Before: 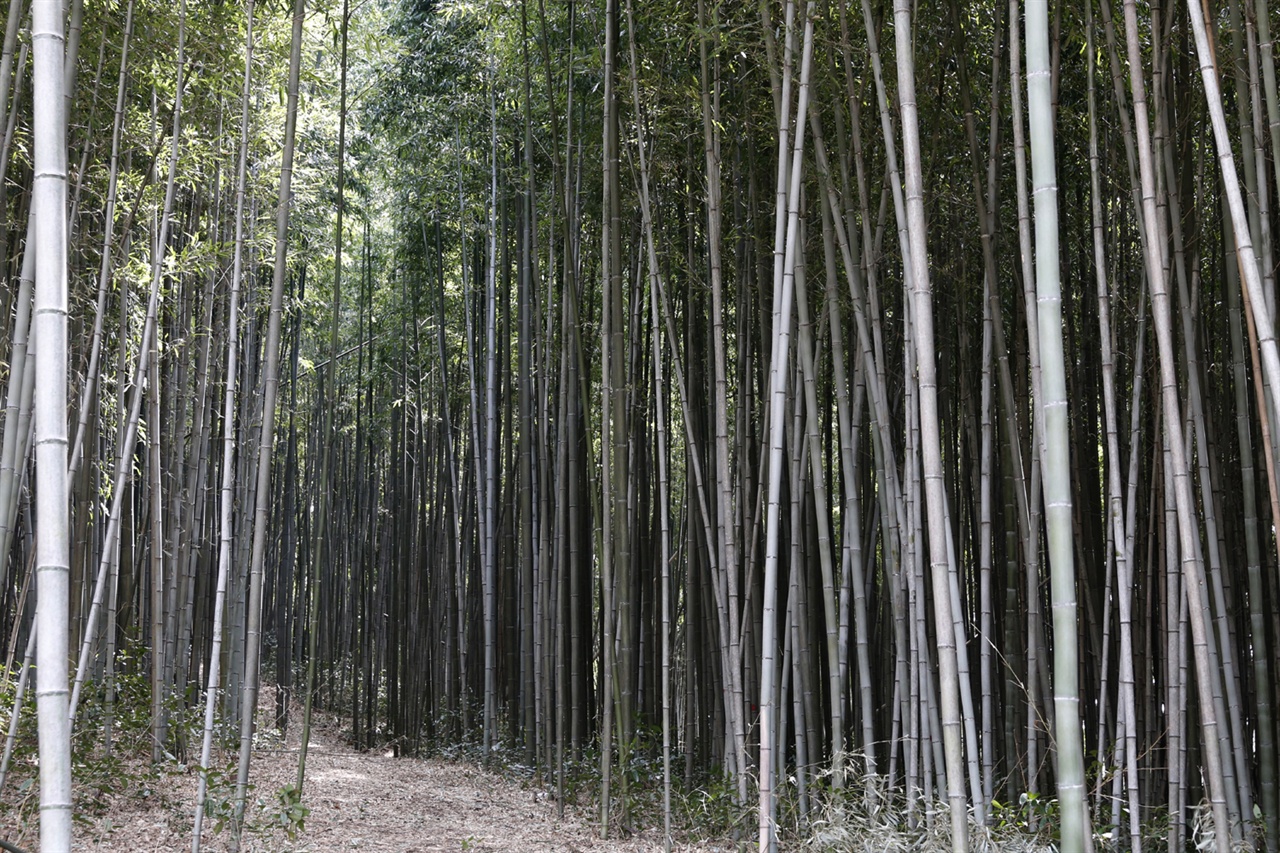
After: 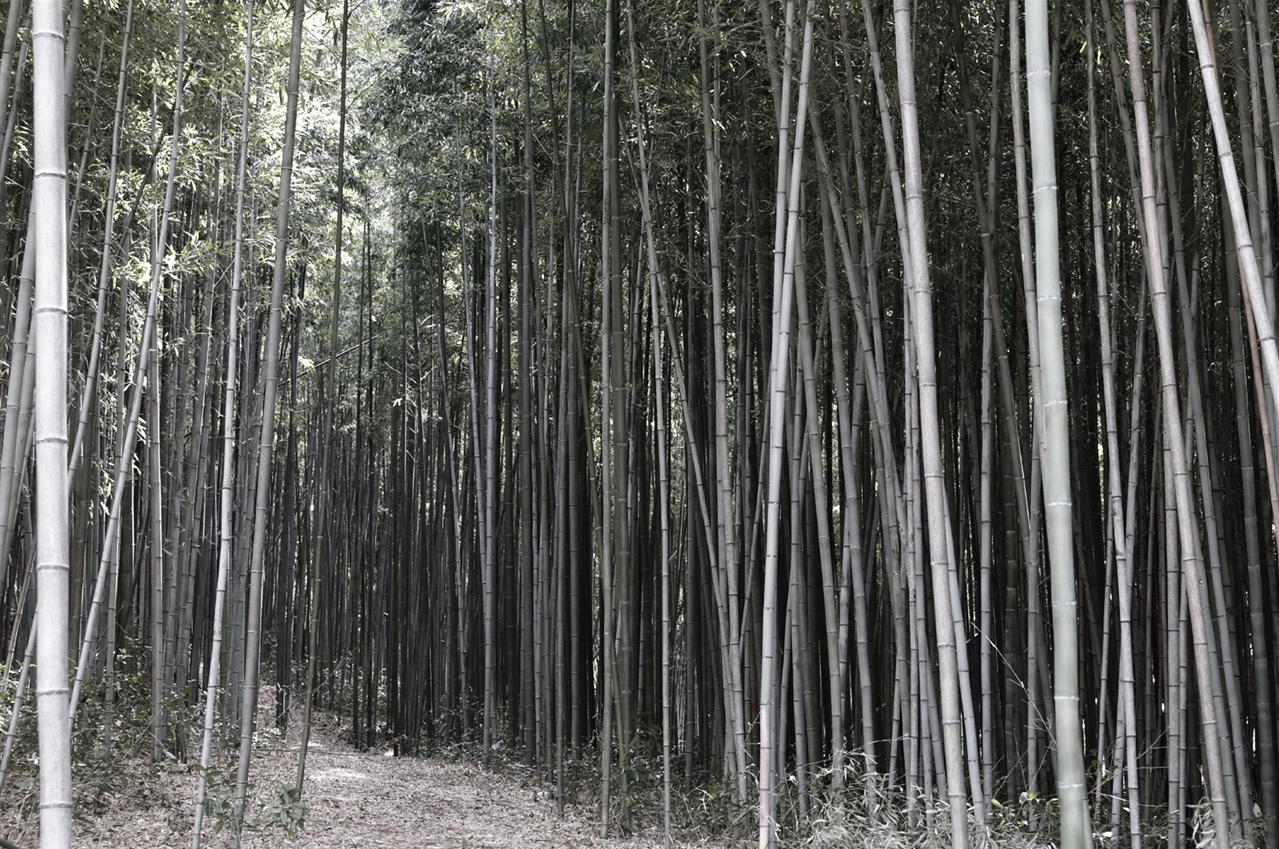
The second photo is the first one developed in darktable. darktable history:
color zones: curves: ch0 [(0, 0.6) (0.129, 0.585) (0.193, 0.596) (0.429, 0.5) (0.571, 0.5) (0.714, 0.5) (0.857, 0.5) (1, 0.6)]; ch1 [(0, 0.453) (0.112, 0.245) (0.213, 0.252) (0.429, 0.233) (0.571, 0.231) (0.683, 0.242) (0.857, 0.296) (1, 0.453)]
crop: top 0.225%, bottom 0.144%
